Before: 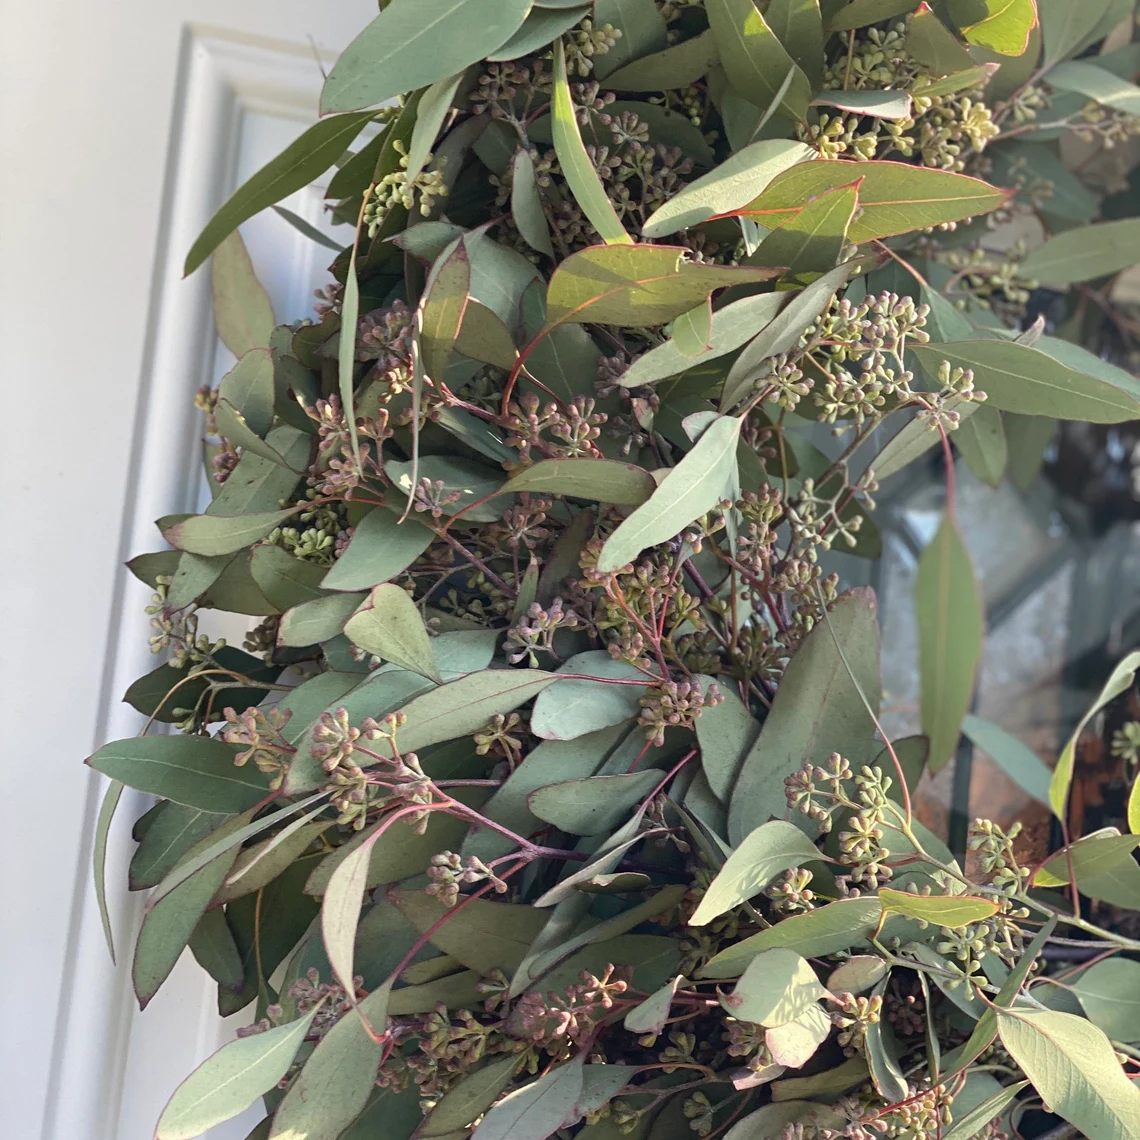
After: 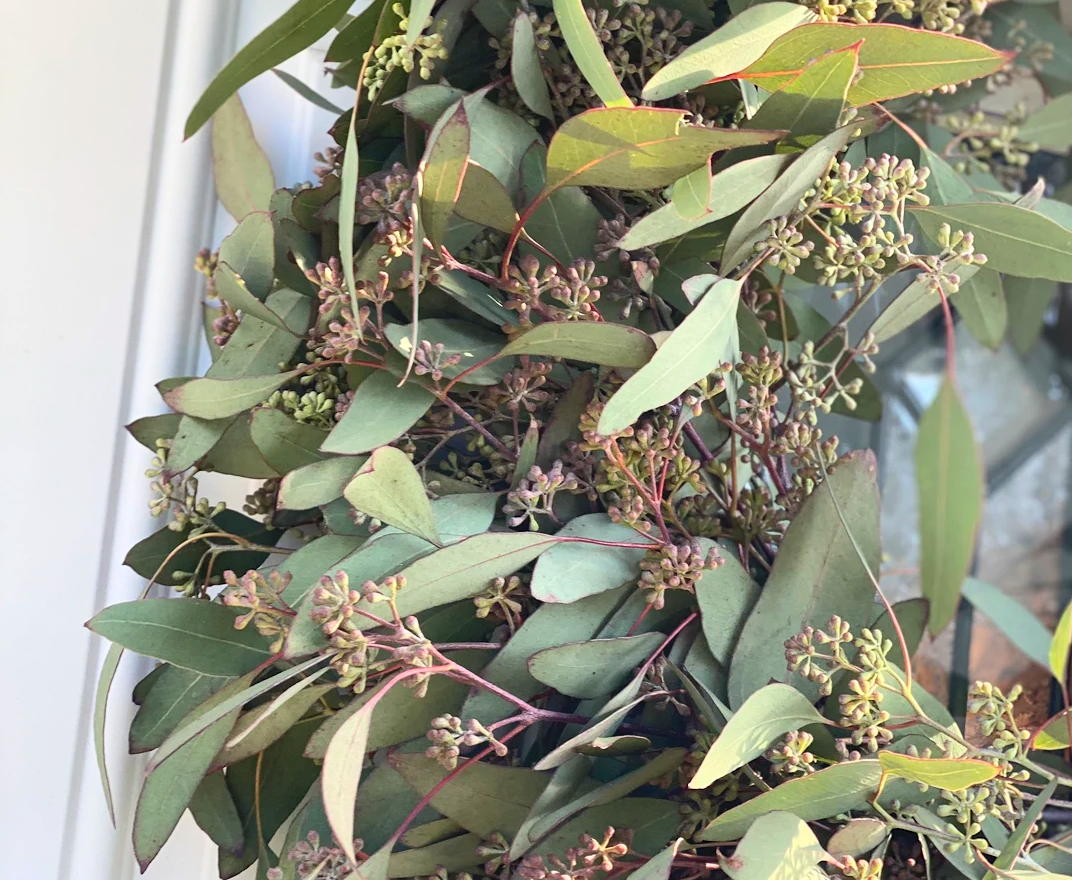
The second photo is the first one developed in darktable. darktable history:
contrast brightness saturation: contrast 0.2, brightness 0.155, saturation 0.228
crop and rotate: angle 0.03°, top 12.035%, right 5.831%, bottom 10.663%
